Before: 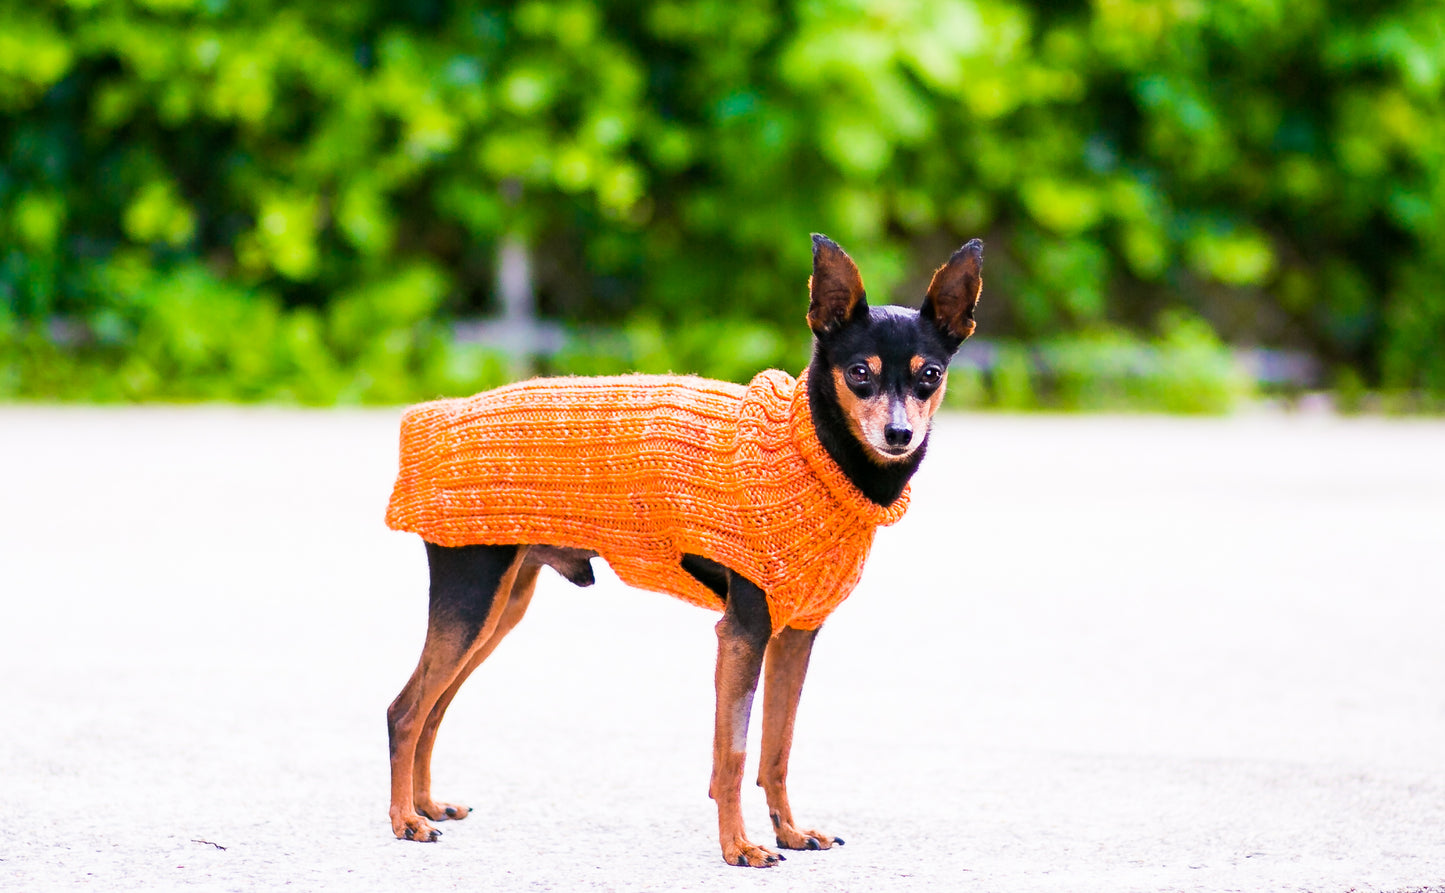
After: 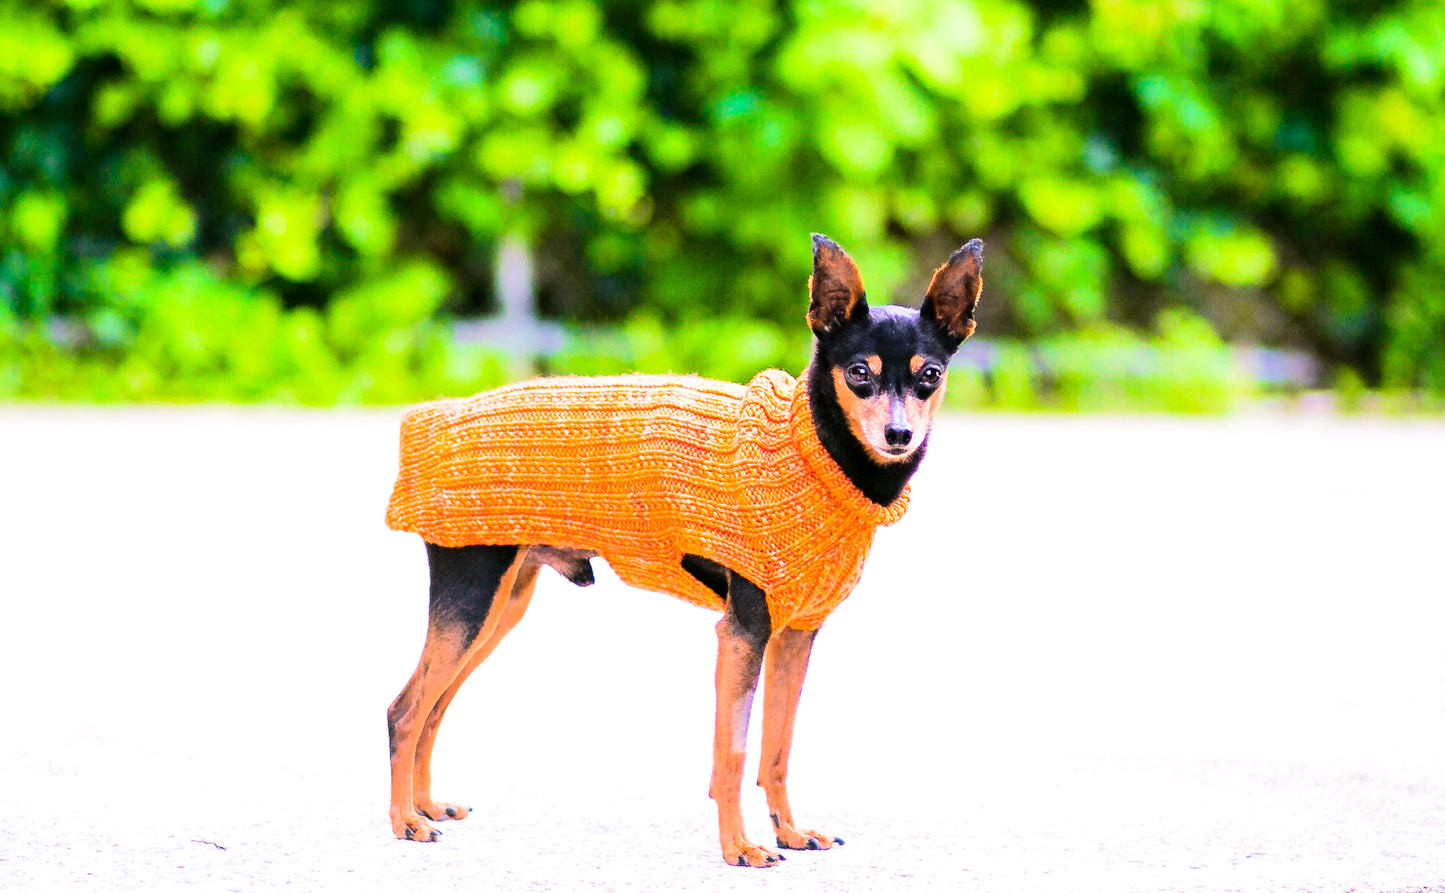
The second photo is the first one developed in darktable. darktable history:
tone equalizer: -7 EV 0.158 EV, -6 EV 0.636 EV, -5 EV 1.11 EV, -4 EV 1.31 EV, -3 EV 1.17 EV, -2 EV 0.6 EV, -1 EV 0.151 EV, edges refinement/feathering 500, mask exposure compensation -1.57 EV, preserve details no
